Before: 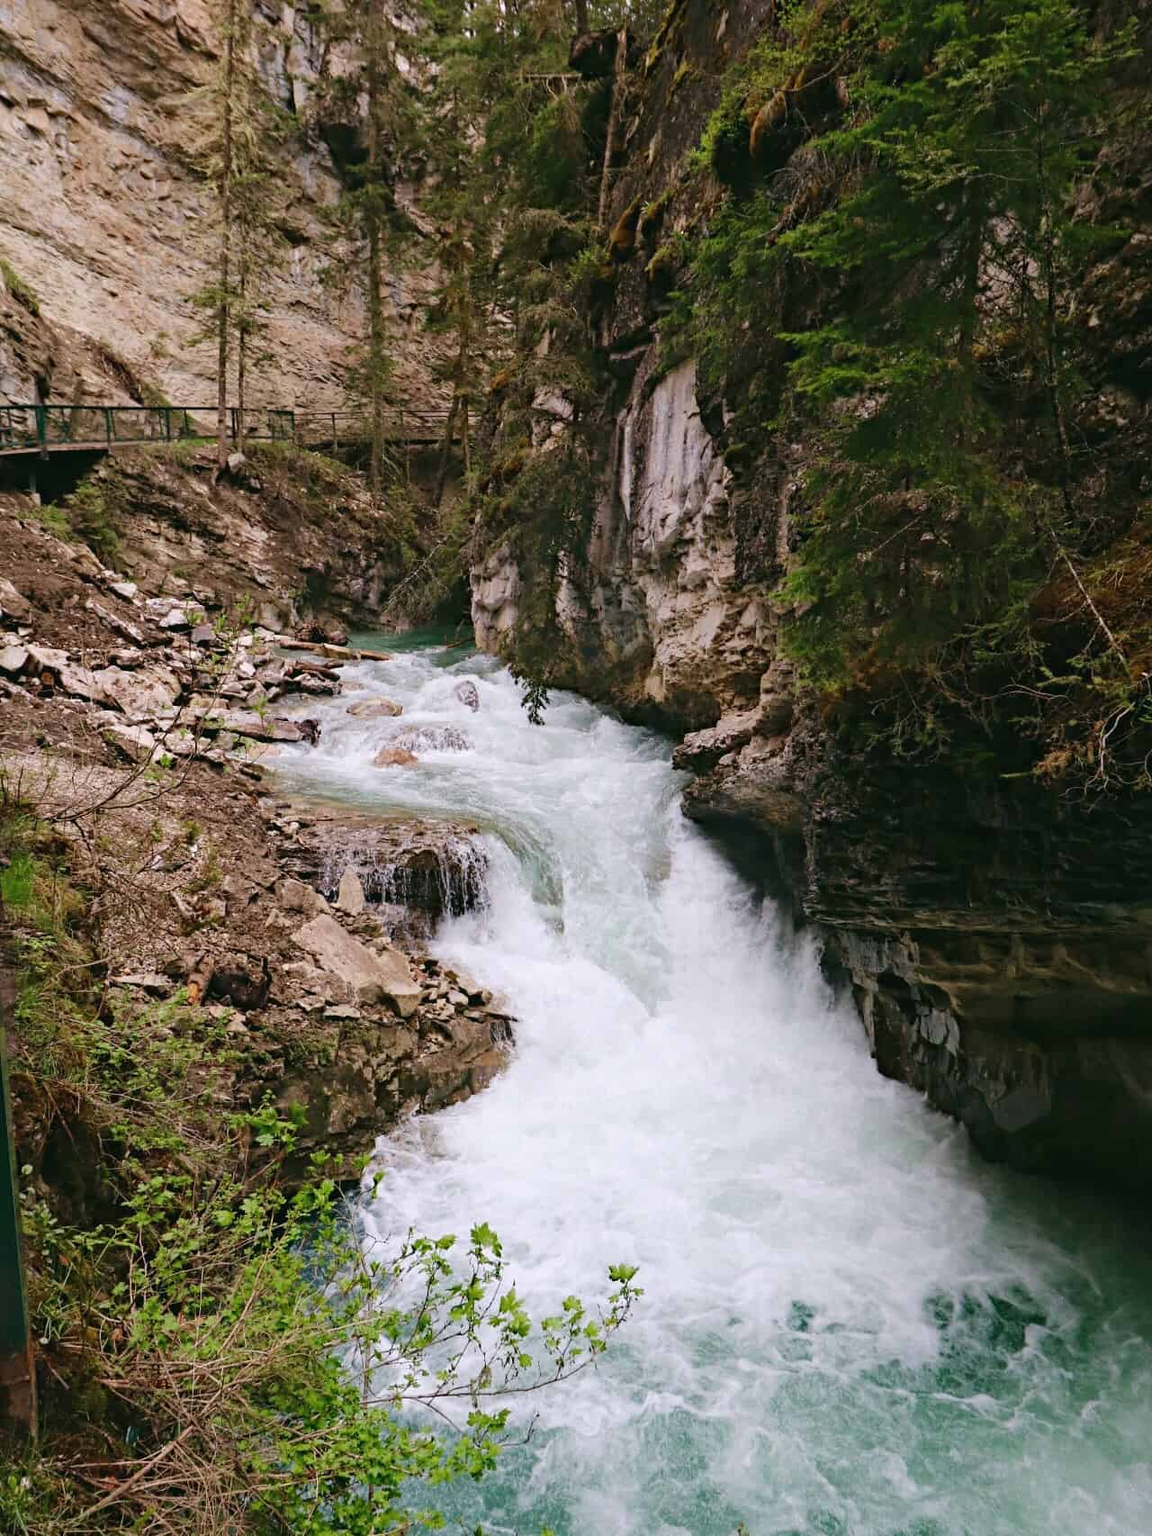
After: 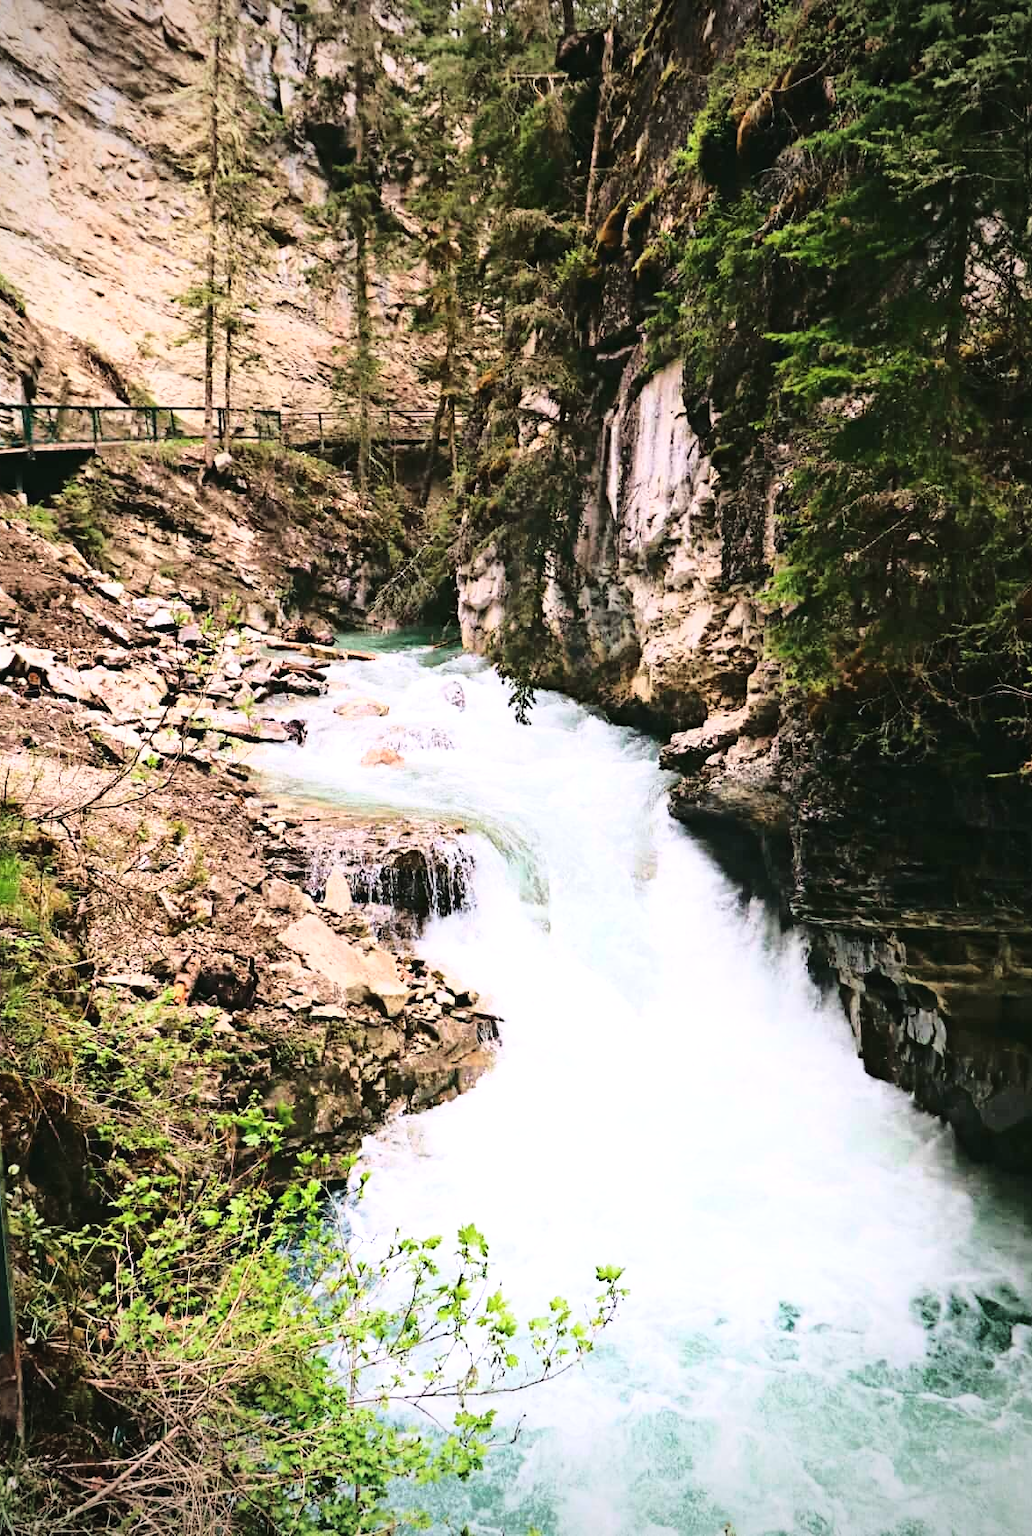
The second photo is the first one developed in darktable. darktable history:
crop and rotate: left 1.243%, right 9.116%
base curve: curves: ch0 [(0, 0) (0.04, 0.03) (0.133, 0.232) (0.448, 0.748) (0.843, 0.968) (1, 1)]
exposure: black level correction -0.002, exposure 0.53 EV, compensate highlight preservation false
vignetting: on, module defaults
